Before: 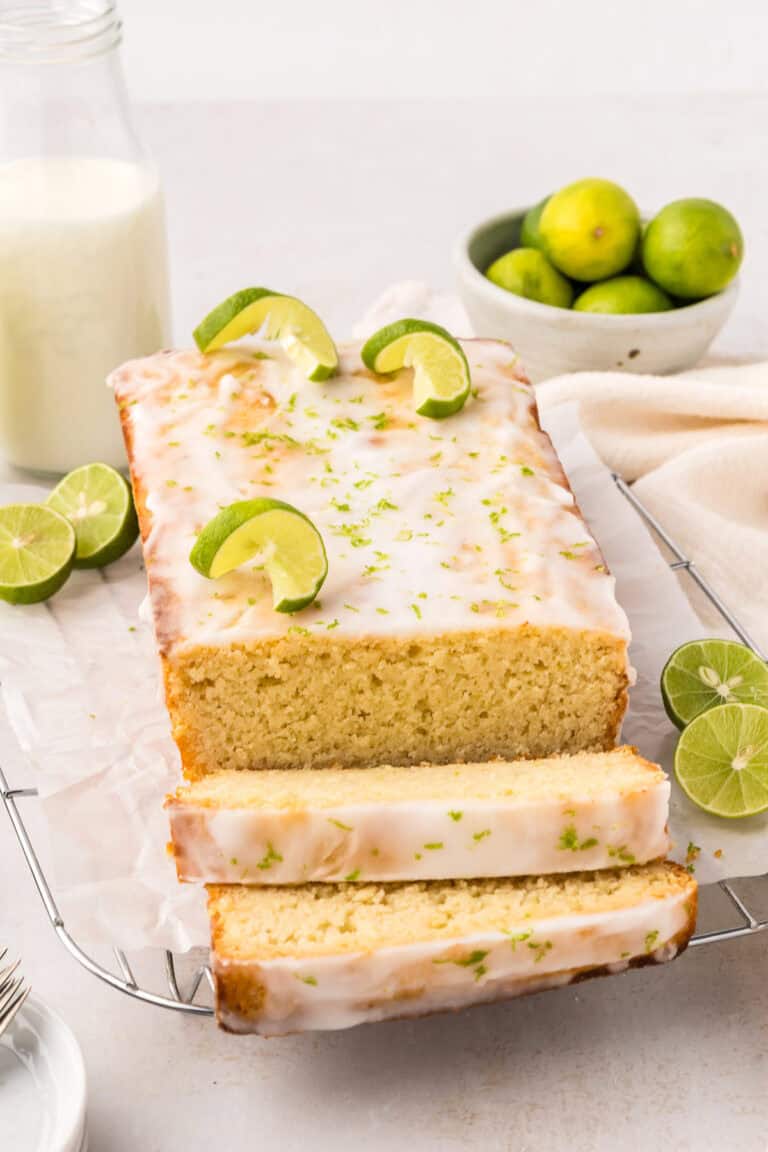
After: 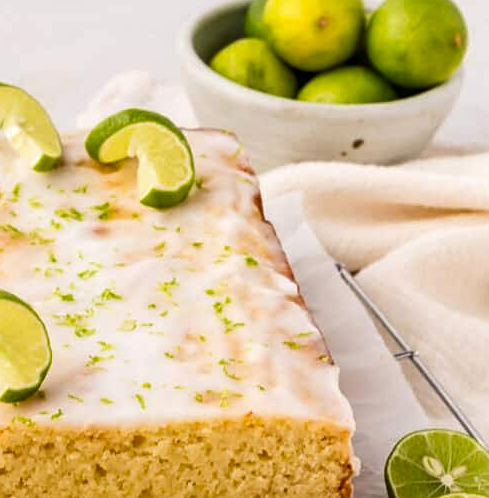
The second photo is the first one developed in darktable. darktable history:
contrast brightness saturation: contrast 0.07, brightness -0.13, saturation 0.06
crop: left 36.005%, top 18.293%, right 0.31%, bottom 38.444%
tone equalizer: on, module defaults
sharpen: amount 0.2
